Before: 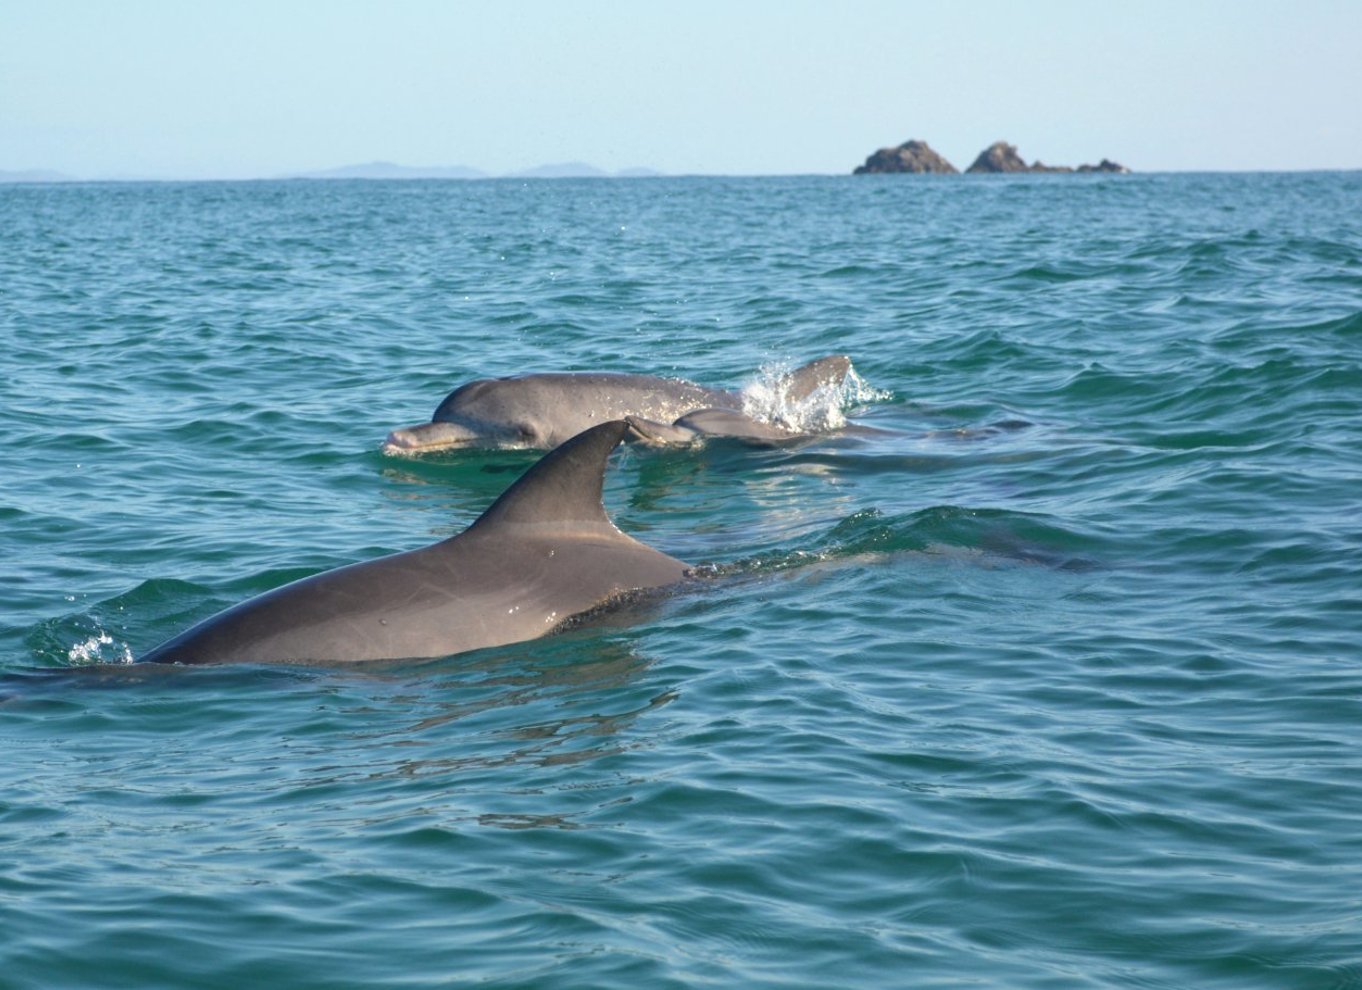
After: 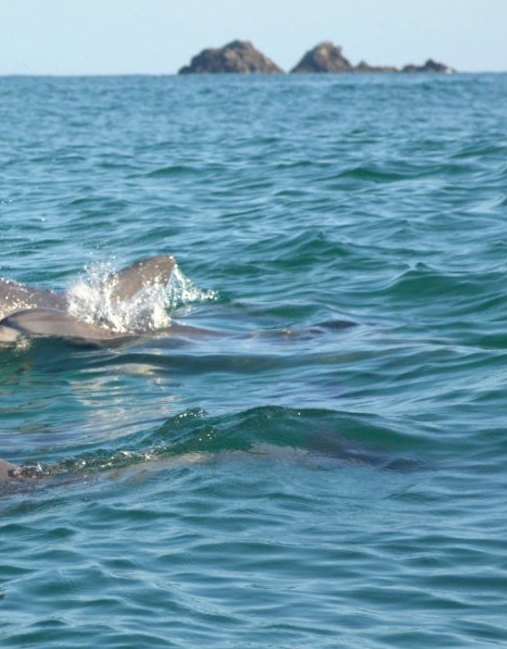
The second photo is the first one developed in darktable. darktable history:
crop and rotate: left 49.592%, top 10.151%, right 13.144%, bottom 24.256%
